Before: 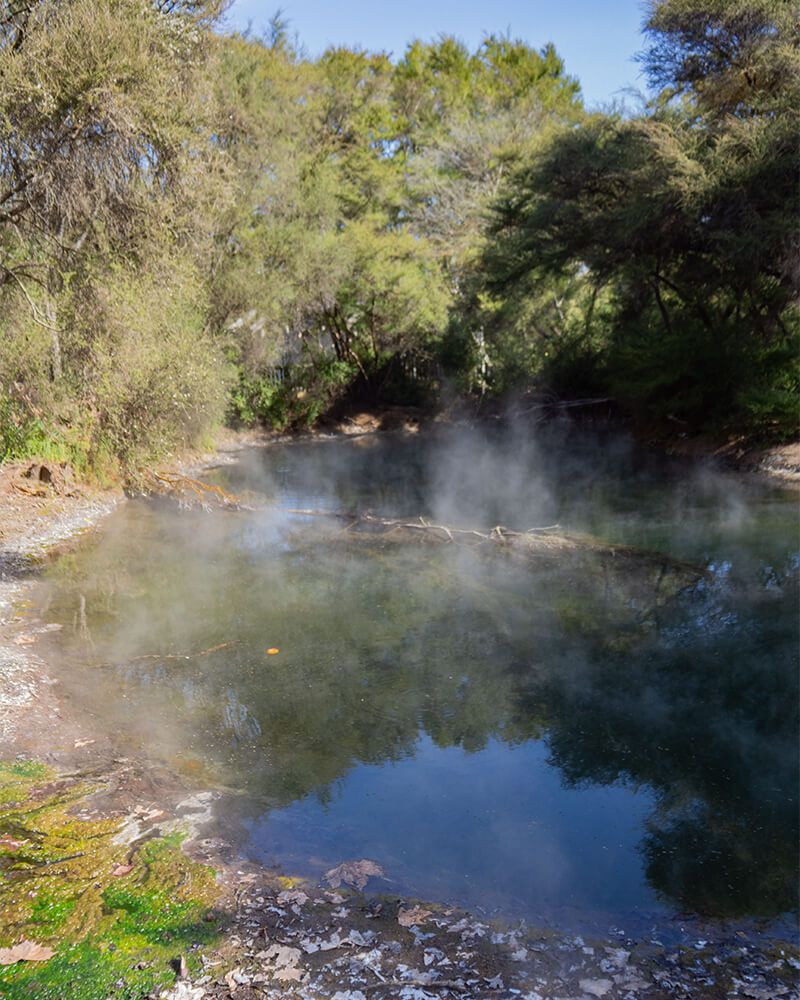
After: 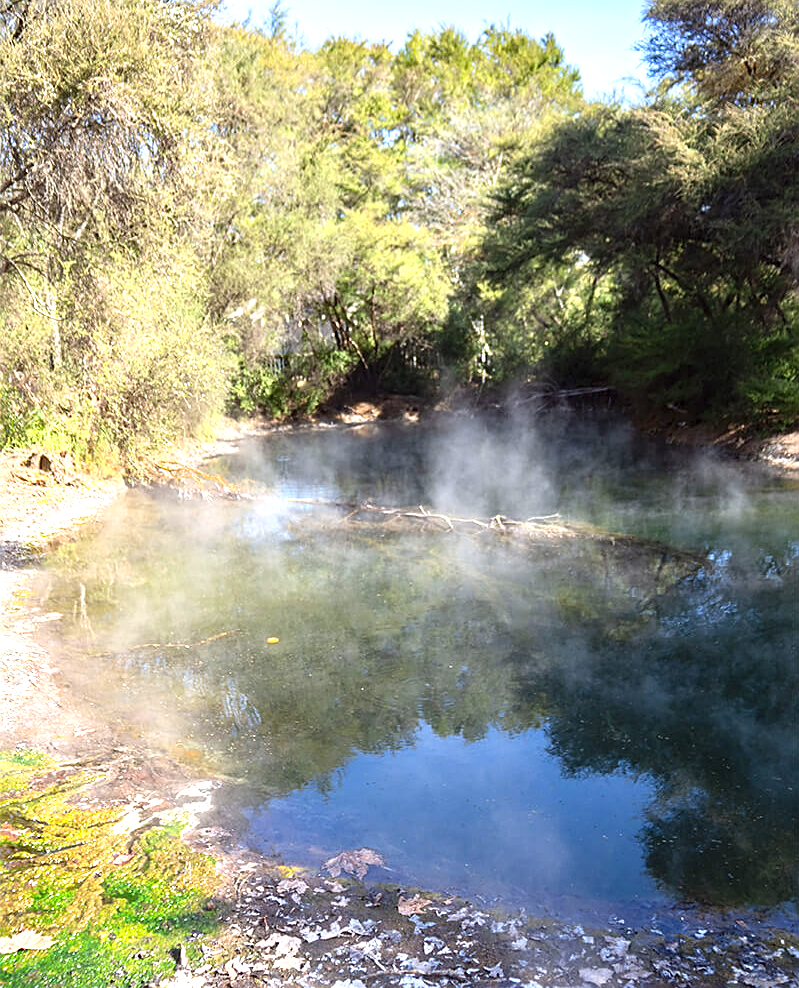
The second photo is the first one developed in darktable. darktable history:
sharpen: on, module defaults
exposure: exposure 1.152 EV, compensate exposure bias true, compensate highlight preservation false
crop: top 1.132%, right 0.095%
